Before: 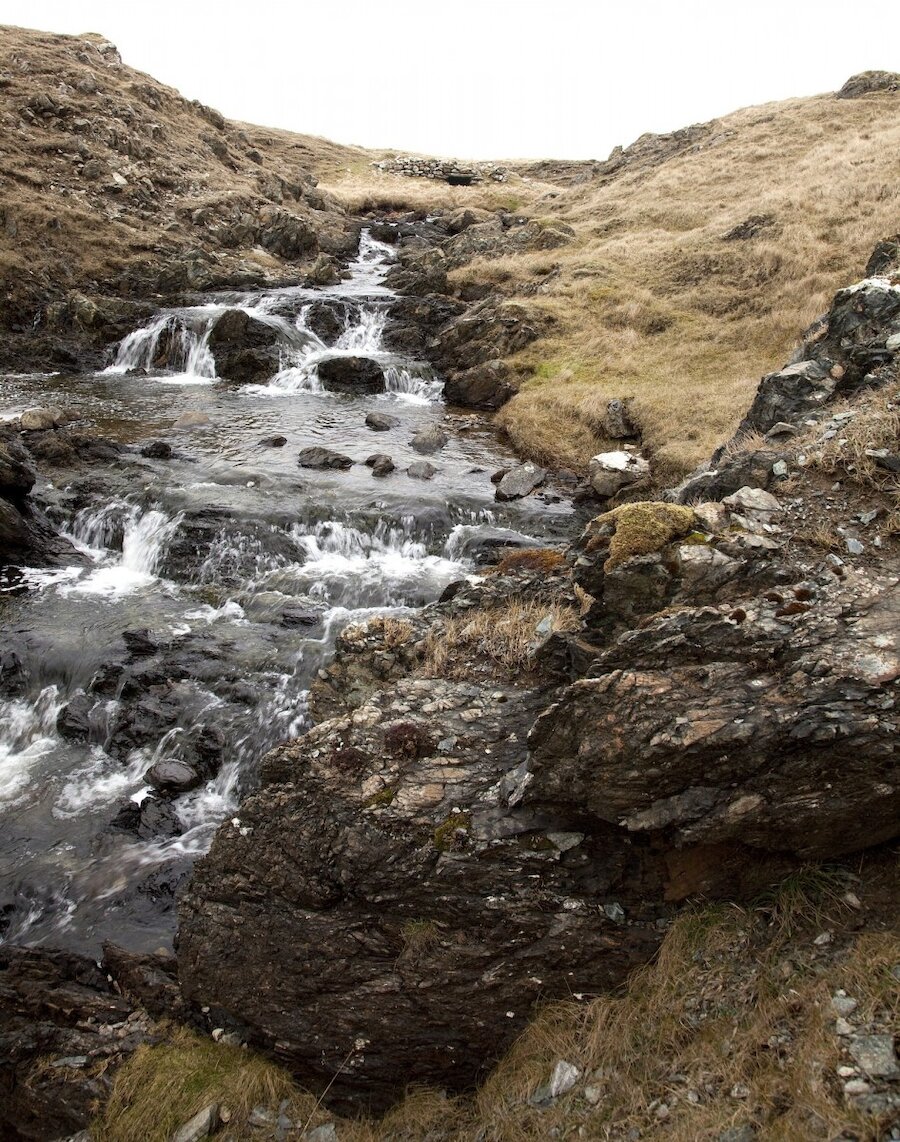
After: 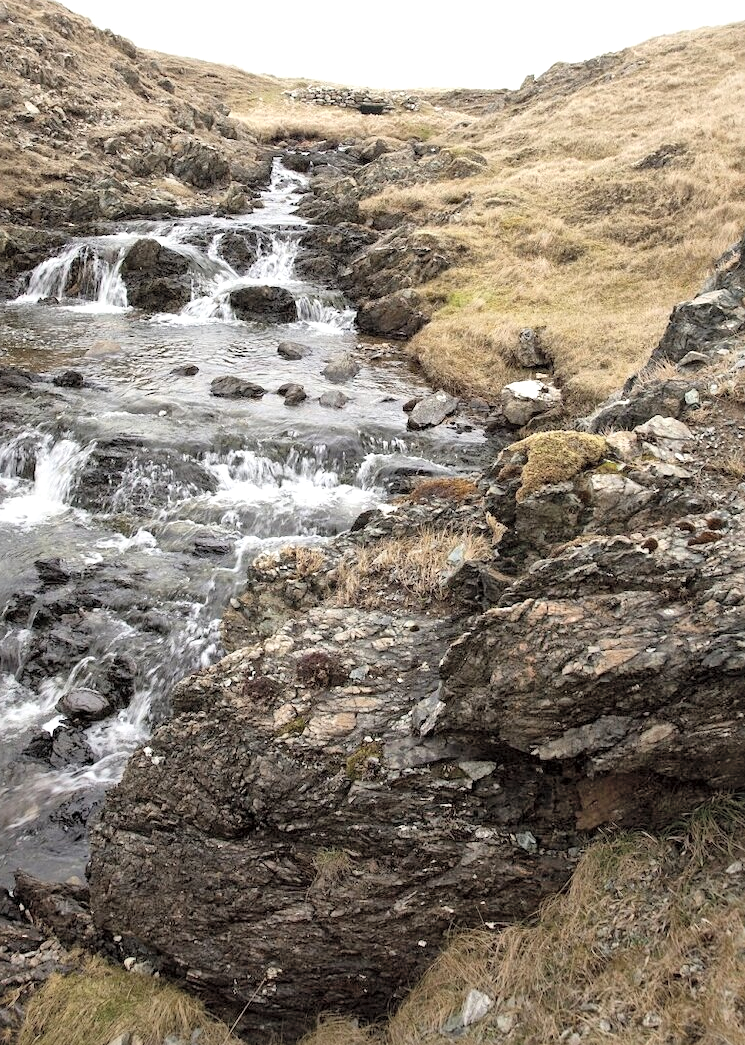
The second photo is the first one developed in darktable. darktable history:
contrast brightness saturation: brightness 0.28
local contrast: mode bilateral grid, contrast 20, coarseness 50, detail 148%, midtone range 0.2
sharpen: amount 0.2
exposure: compensate exposure bias true, compensate highlight preservation false
crop: left 9.807%, top 6.259%, right 7.334%, bottom 2.177%
